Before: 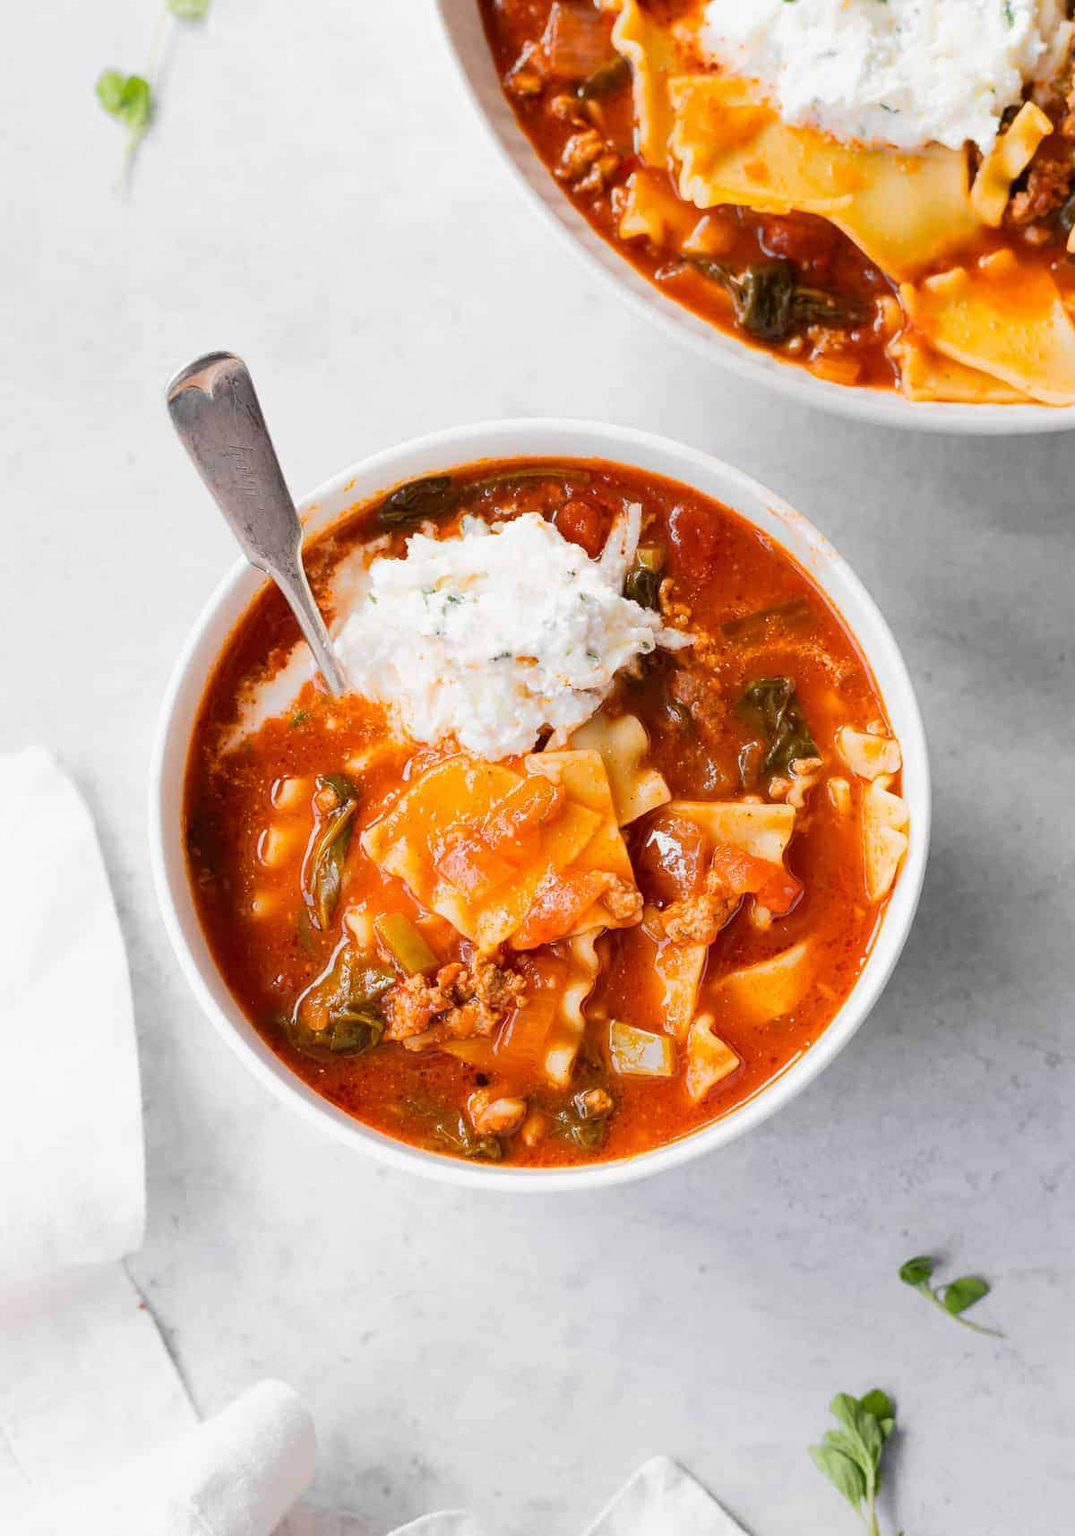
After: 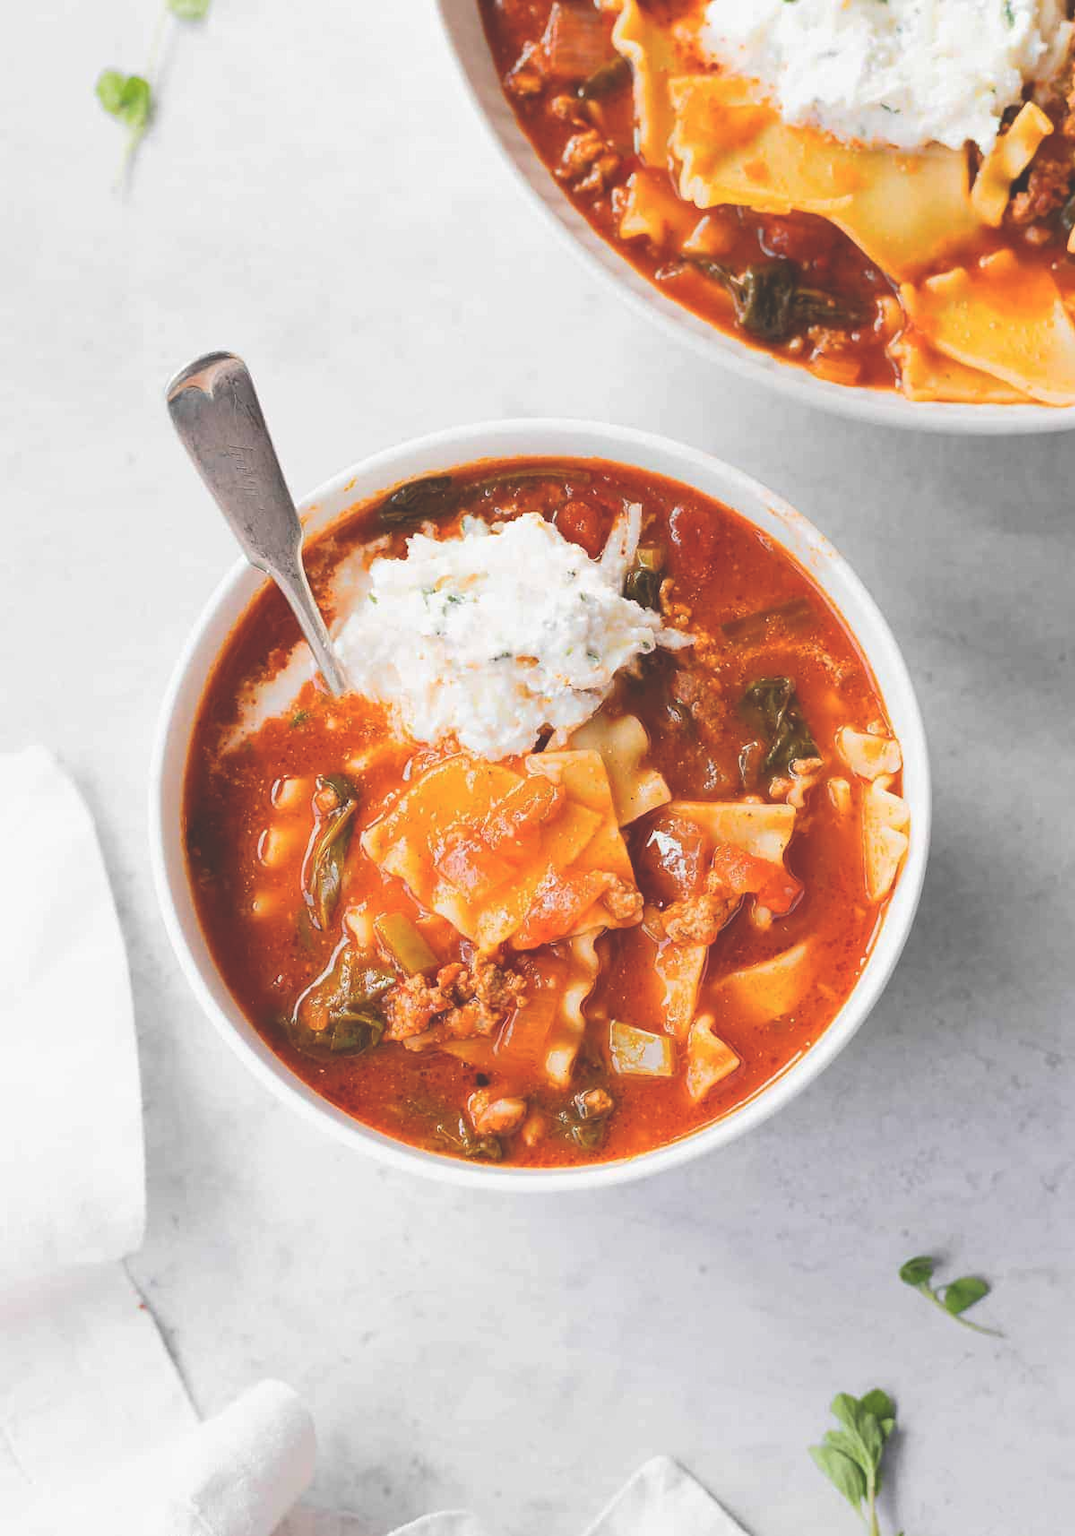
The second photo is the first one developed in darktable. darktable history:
exposure: black level correction -0.032, compensate exposure bias true, compensate highlight preservation false
